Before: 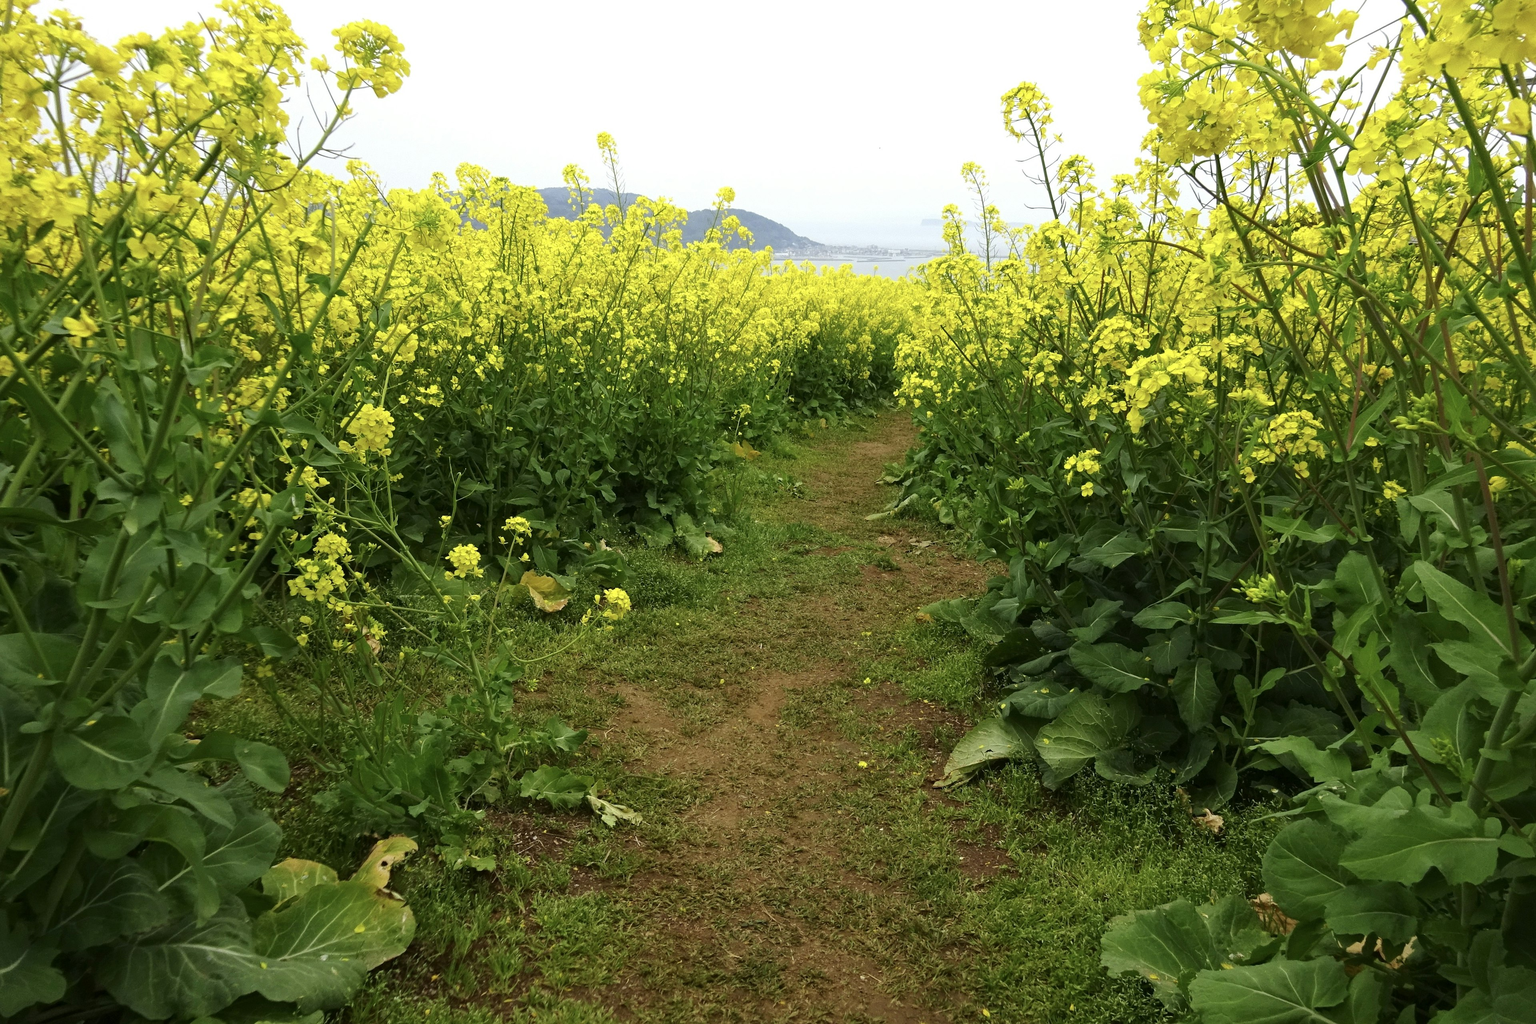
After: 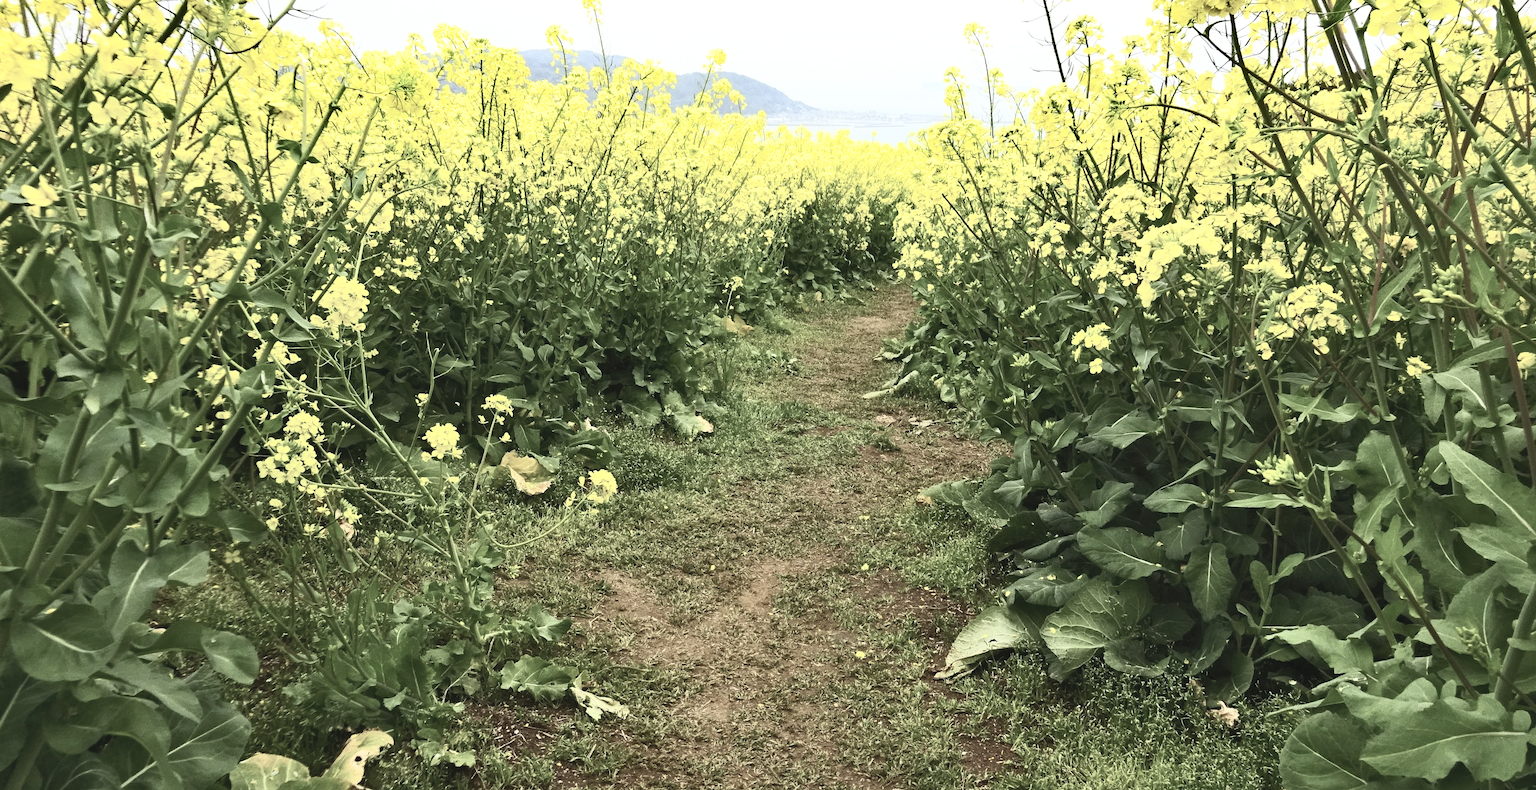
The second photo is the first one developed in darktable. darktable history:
crop and rotate: left 2.829%, top 13.75%, right 1.876%, bottom 12.664%
contrast brightness saturation: contrast 0.58, brightness 0.576, saturation -0.329
shadows and highlights: low approximation 0.01, soften with gaussian
